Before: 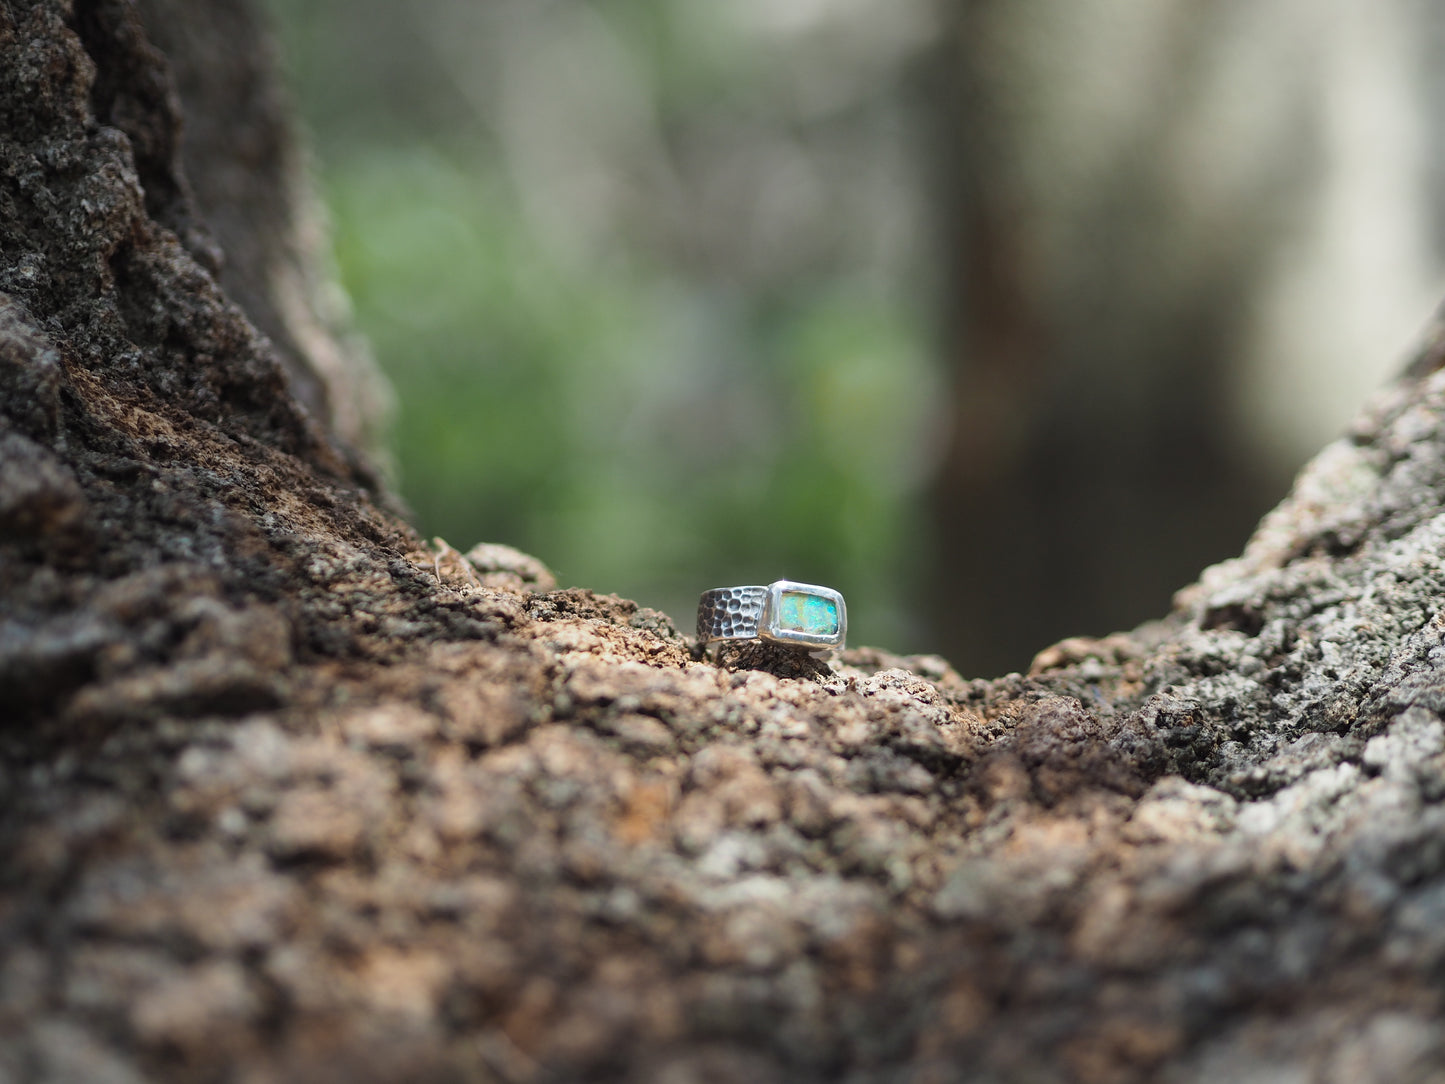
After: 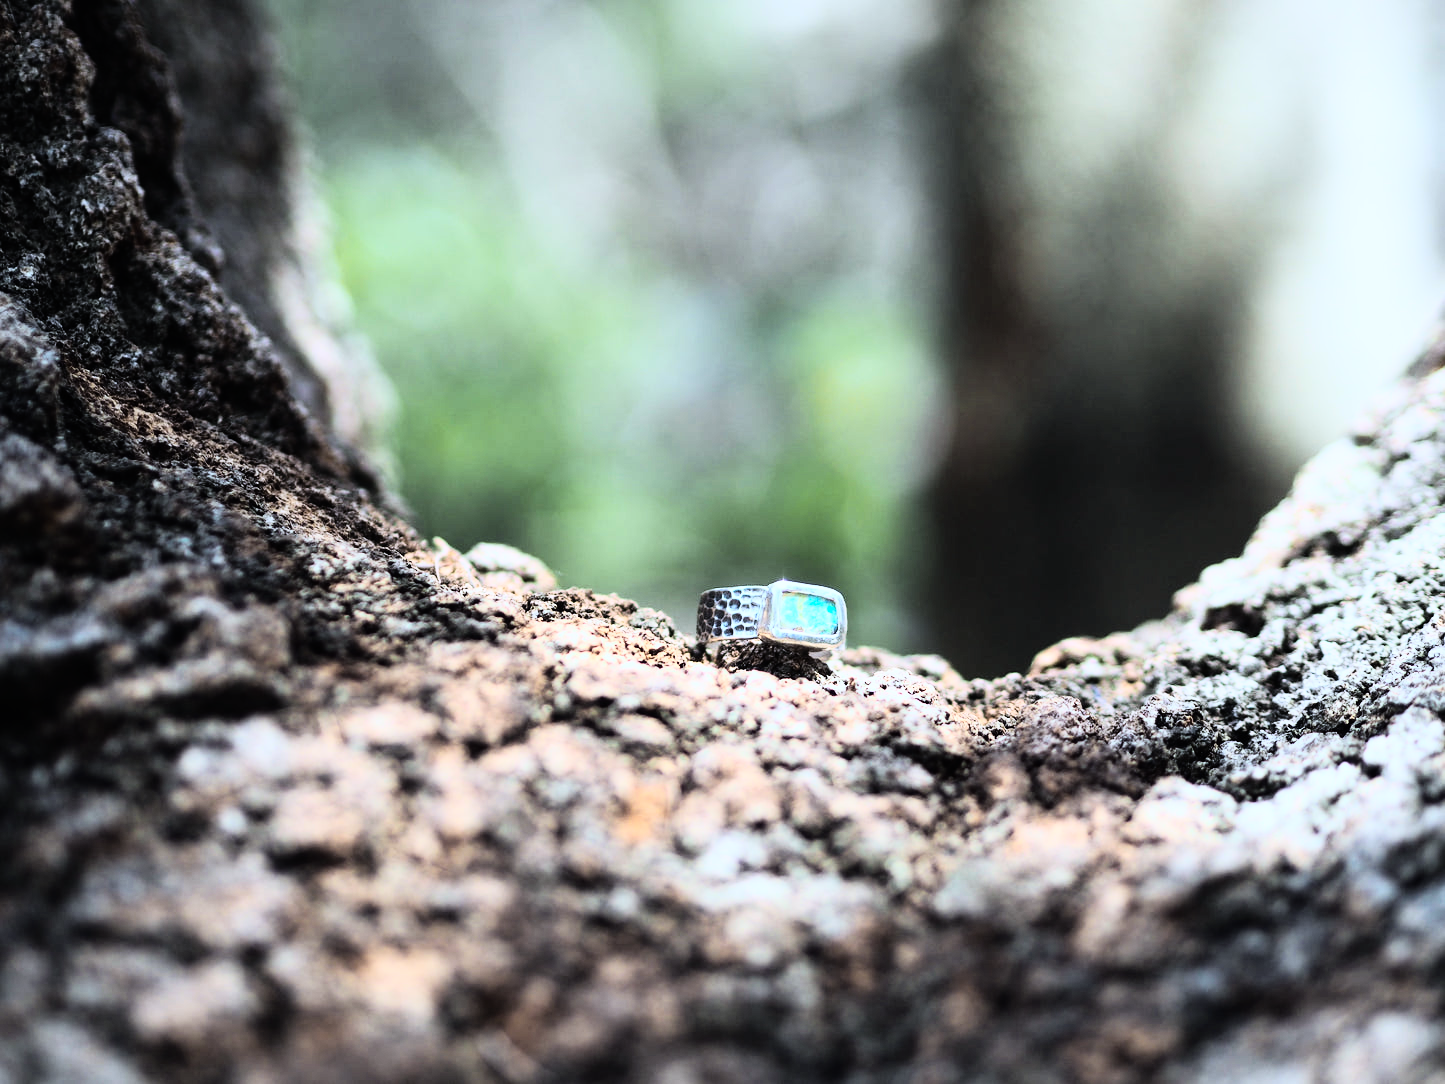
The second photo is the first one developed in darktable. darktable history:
color calibration: output R [0.994, 0.059, -0.119, 0], output G [-0.036, 1.09, -0.119, 0], output B [0.078, -0.108, 0.961, 0], illuminant custom, x 0.371, y 0.382, temperature 4281.14 K
rgb curve: curves: ch0 [(0, 0) (0.21, 0.15) (0.24, 0.21) (0.5, 0.75) (0.75, 0.96) (0.89, 0.99) (1, 1)]; ch1 [(0, 0.02) (0.21, 0.13) (0.25, 0.2) (0.5, 0.67) (0.75, 0.9) (0.89, 0.97) (1, 1)]; ch2 [(0, 0.02) (0.21, 0.13) (0.25, 0.2) (0.5, 0.67) (0.75, 0.9) (0.89, 0.97) (1, 1)], compensate middle gray true
color contrast: green-magenta contrast 0.84, blue-yellow contrast 0.86
